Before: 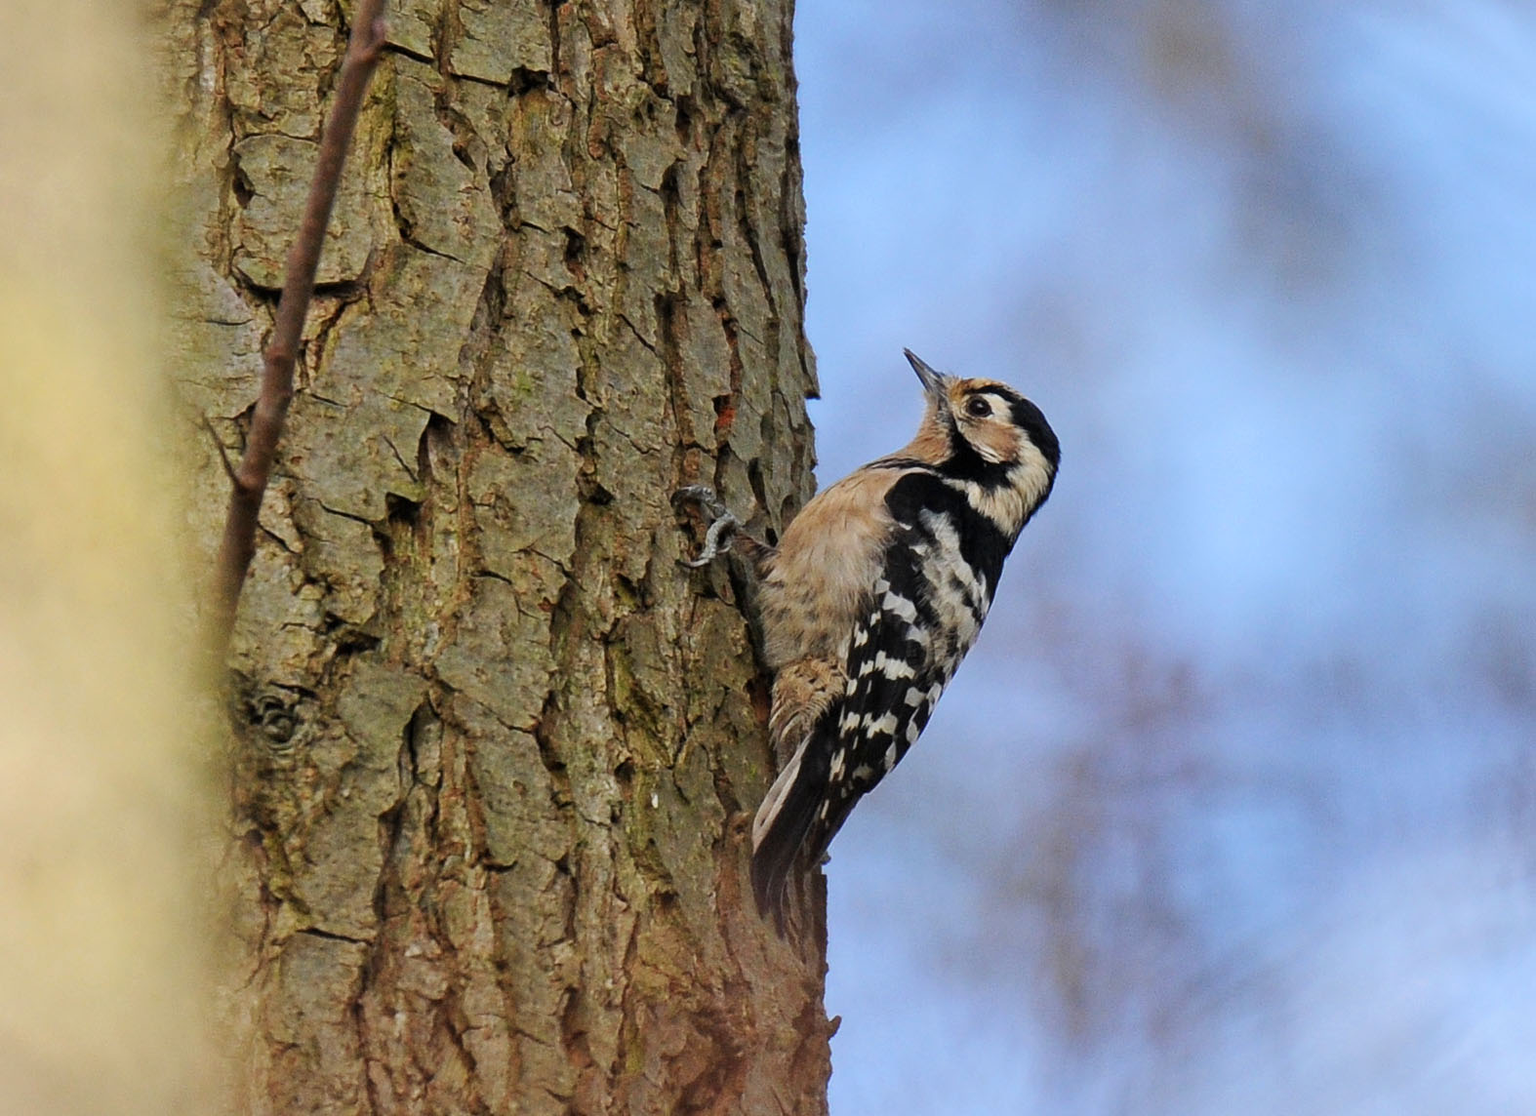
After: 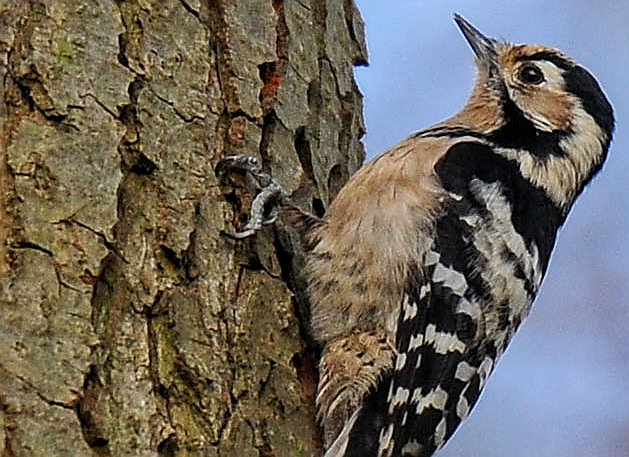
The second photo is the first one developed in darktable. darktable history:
sharpen: radius 1.4, amount 1.25, threshold 0.7
crop: left 30%, top 30%, right 30%, bottom 30%
local contrast: on, module defaults
